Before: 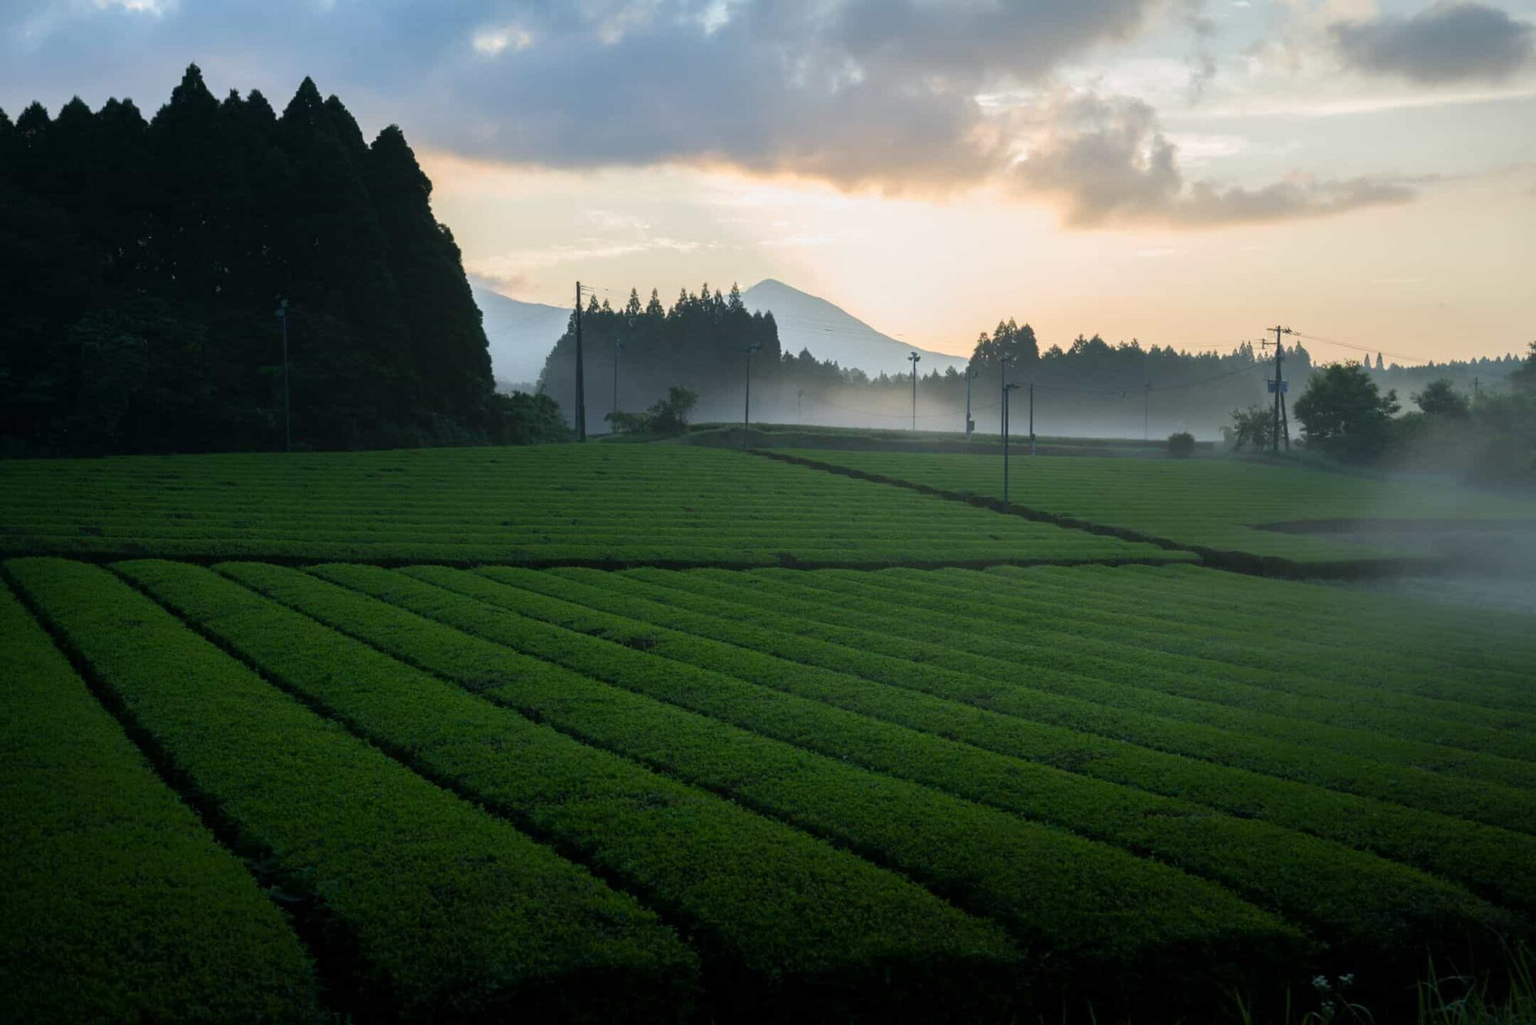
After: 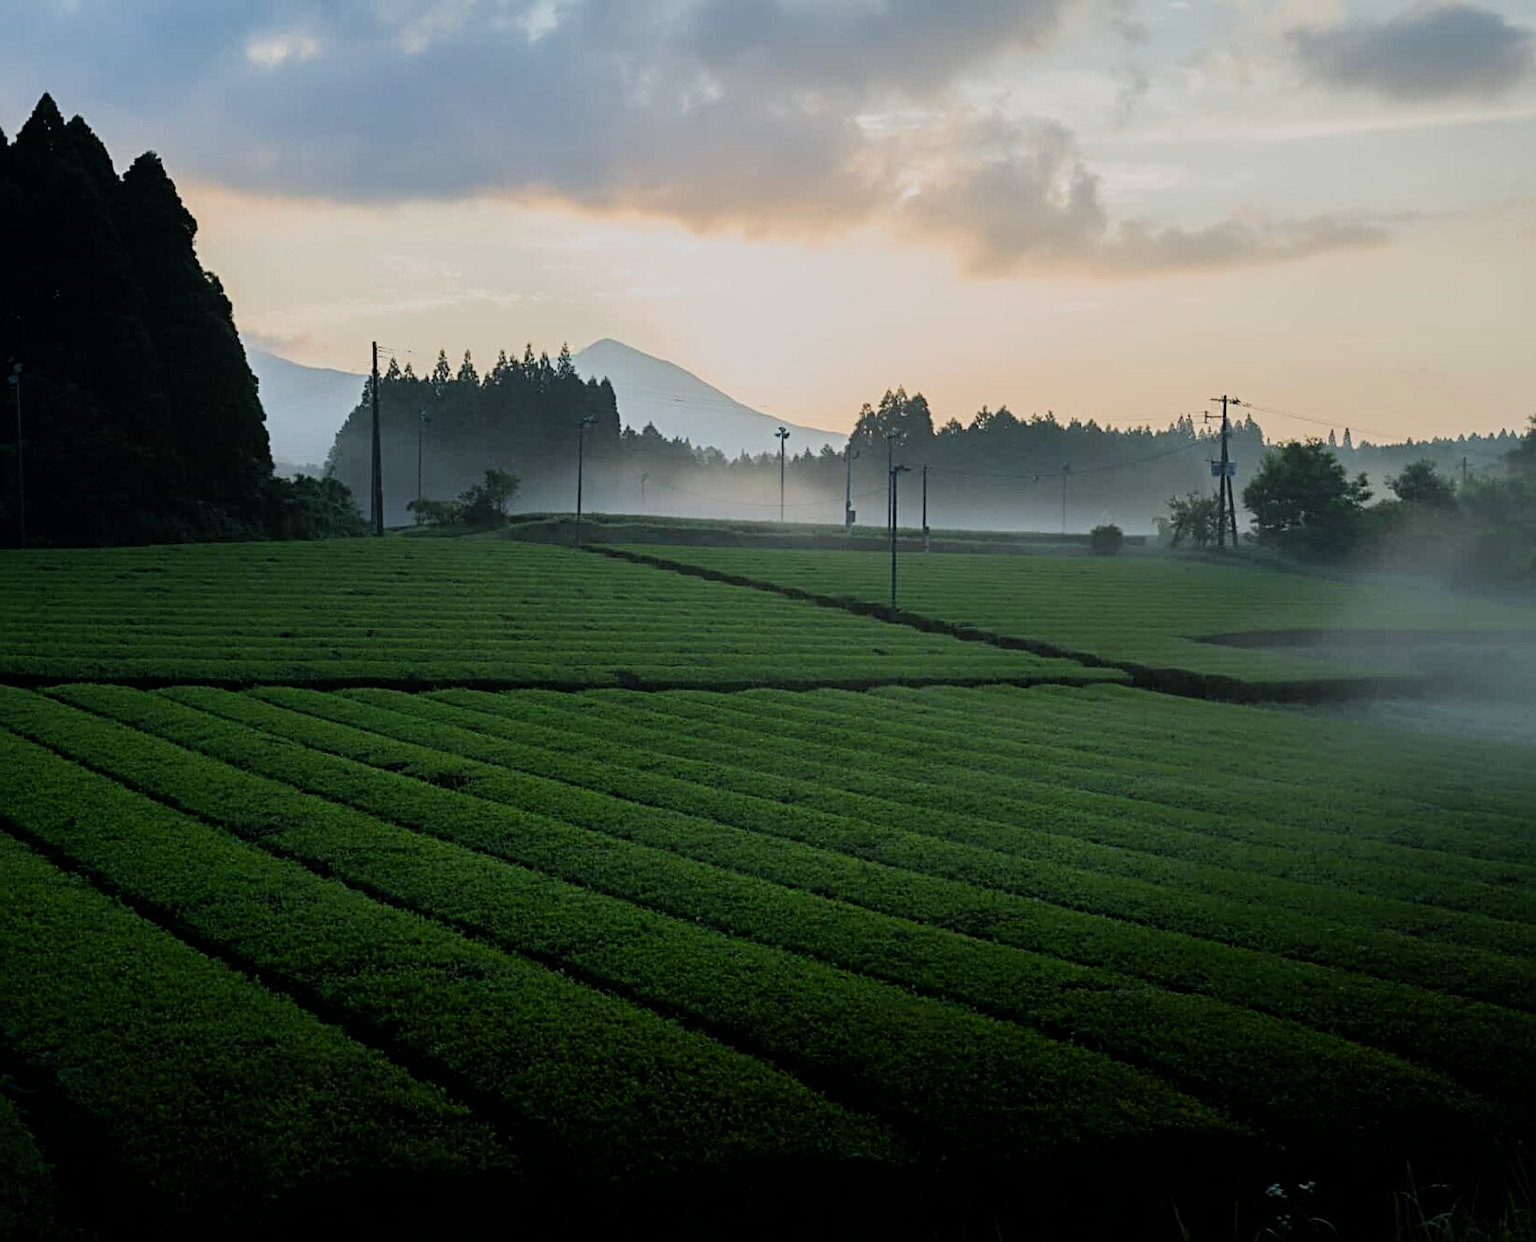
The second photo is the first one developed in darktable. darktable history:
sharpen: radius 3.119
crop: left 17.582%, bottom 0.031%
exposure: exposure 0.078 EV, compensate highlight preservation false
filmic rgb: black relative exposure -7.65 EV, white relative exposure 4.56 EV, hardness 3.61, contrast 1.05
